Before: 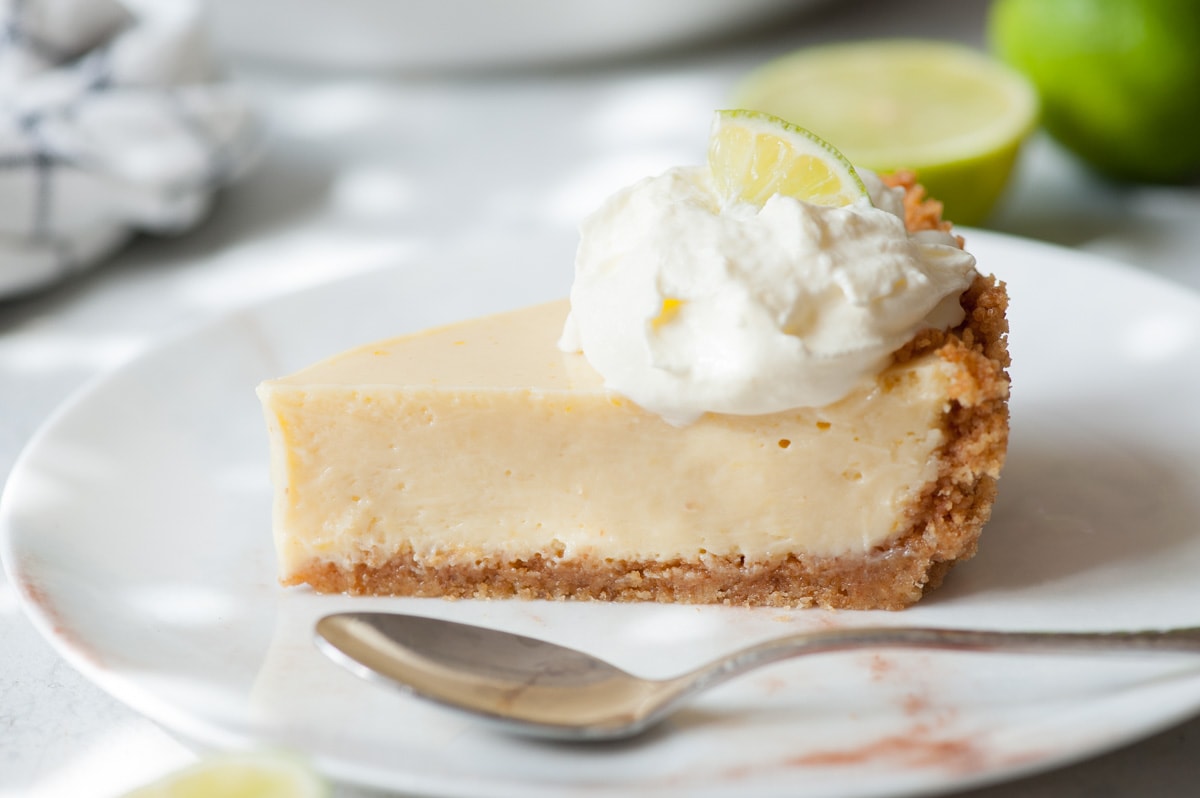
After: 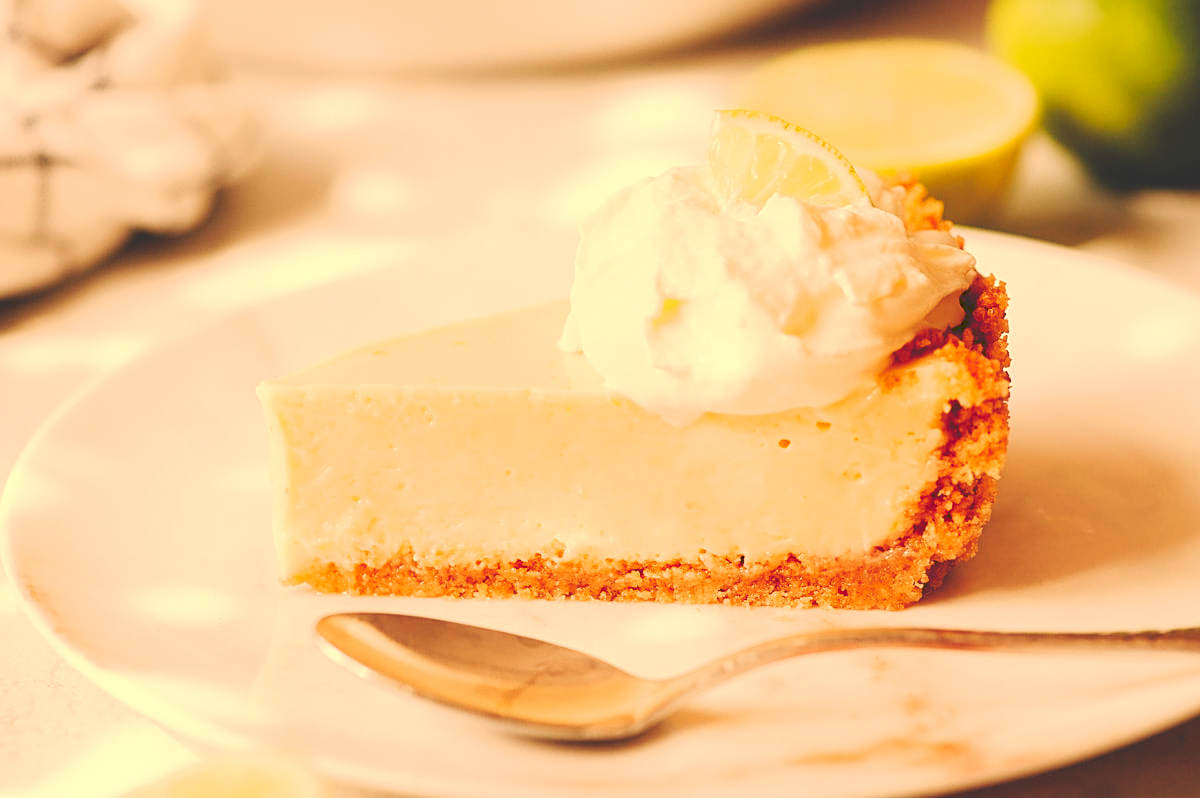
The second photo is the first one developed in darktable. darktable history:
white balance: red 1.467, blue 0.684
sharpen: on, module defaults
tone curve: curves: ch0 [(0, 0) (0.003, 0.195) (0.011, 0.196) (0.025, 0.196) (0.044, 0.196) (0.069, 0.196) (0.1, 0.196) (0.136, 0.197) (0.177, 0.207) (0.224, 0.224) (0.277, 0.268) (0.335, 0.336) (0.399, 0.424) (0.468, 0.533) (0.543, 0.632) (0.623, 0.715) (0.709, 0.789) (0.801, 0.85) (0.898, 0.906) (1, 1)], preserve colors none
